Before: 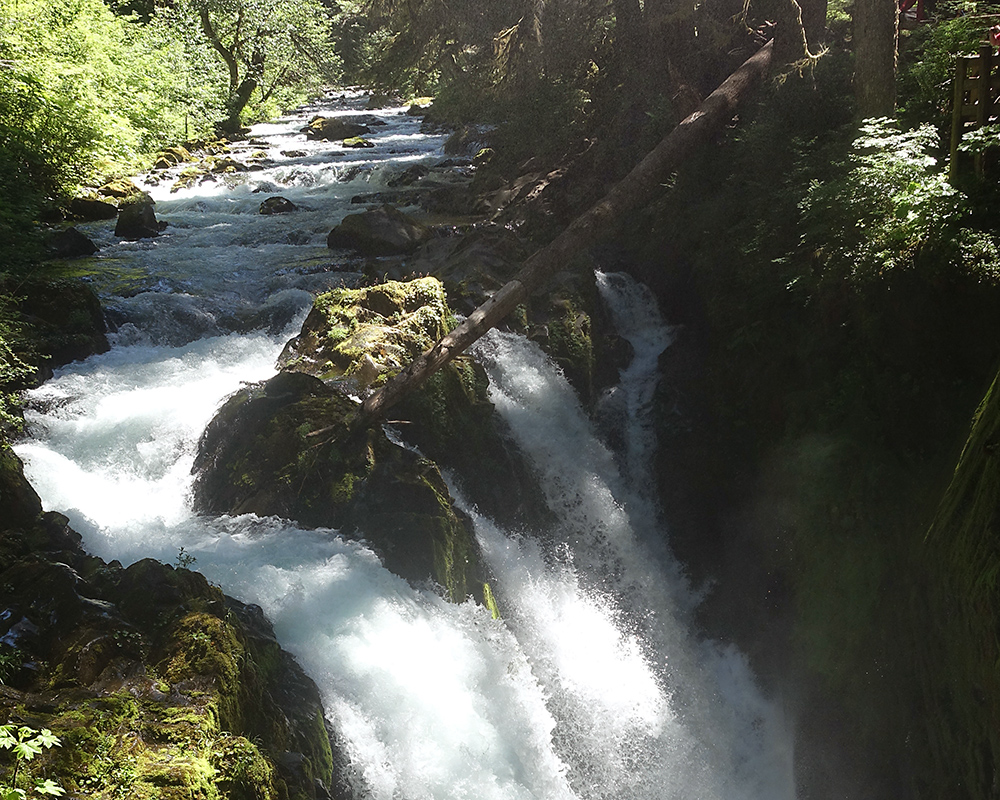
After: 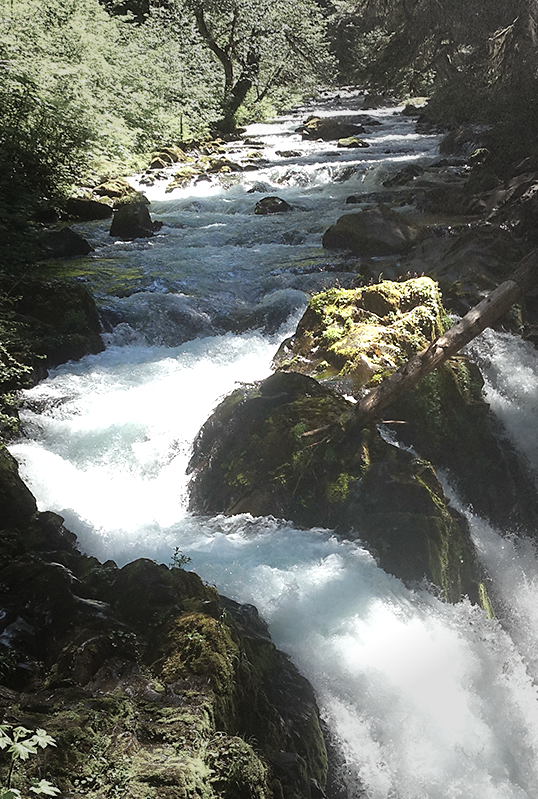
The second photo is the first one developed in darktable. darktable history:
crop: left 0.587%, right 45.588%, bottom 0.086%
exposure: exposure 0.564 EV, compensate highlight preservation false
vignetting: fall-off start 40%, fall-off radius 40%
